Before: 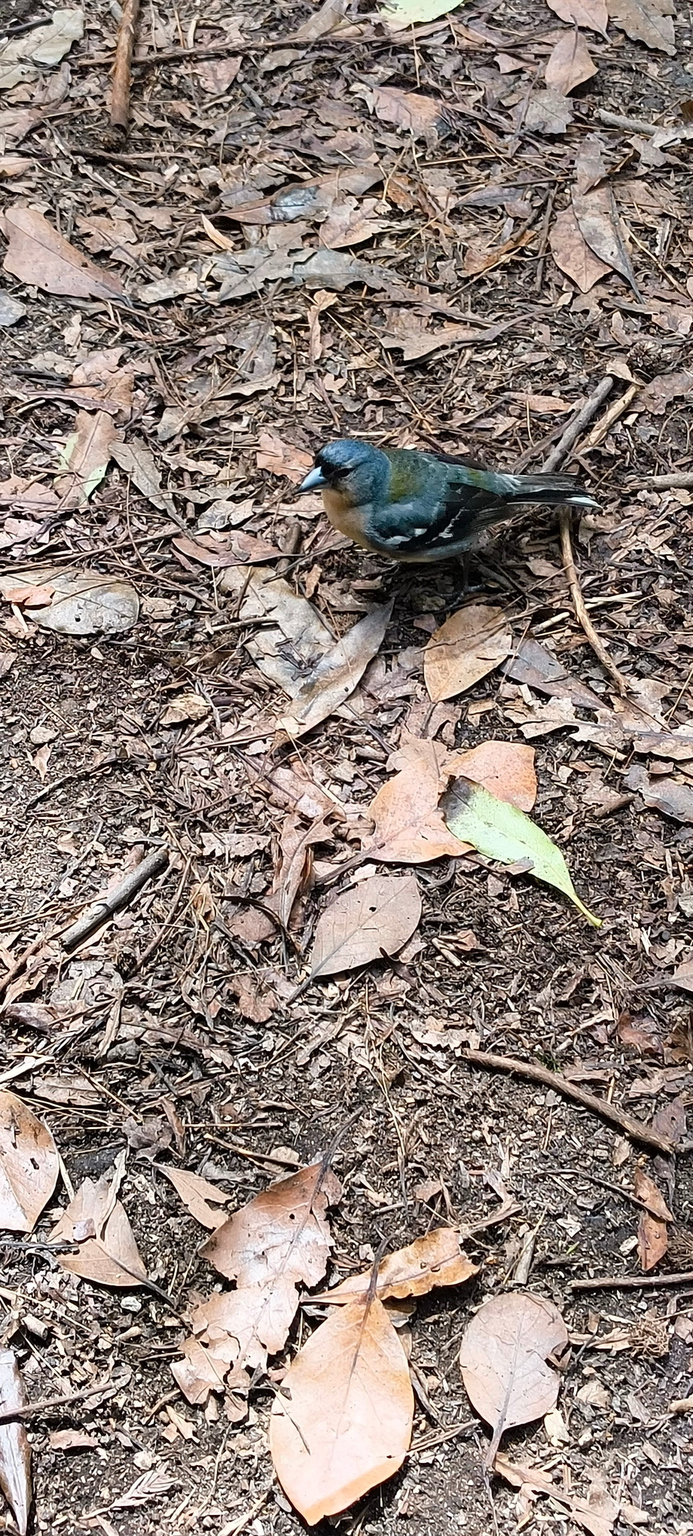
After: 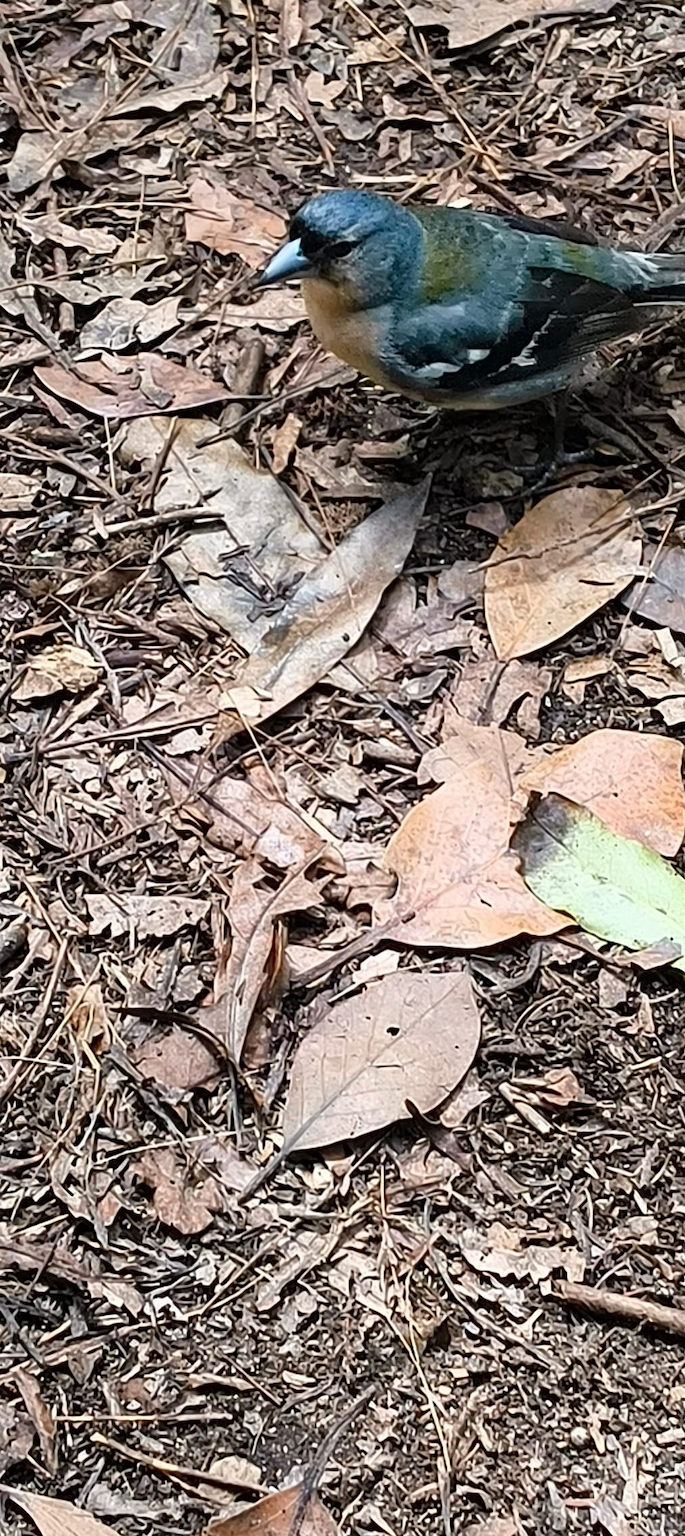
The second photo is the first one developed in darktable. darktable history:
crop and rotate: left 22.175%, top 21.739%, right 22.525%, bottom 22.411%
